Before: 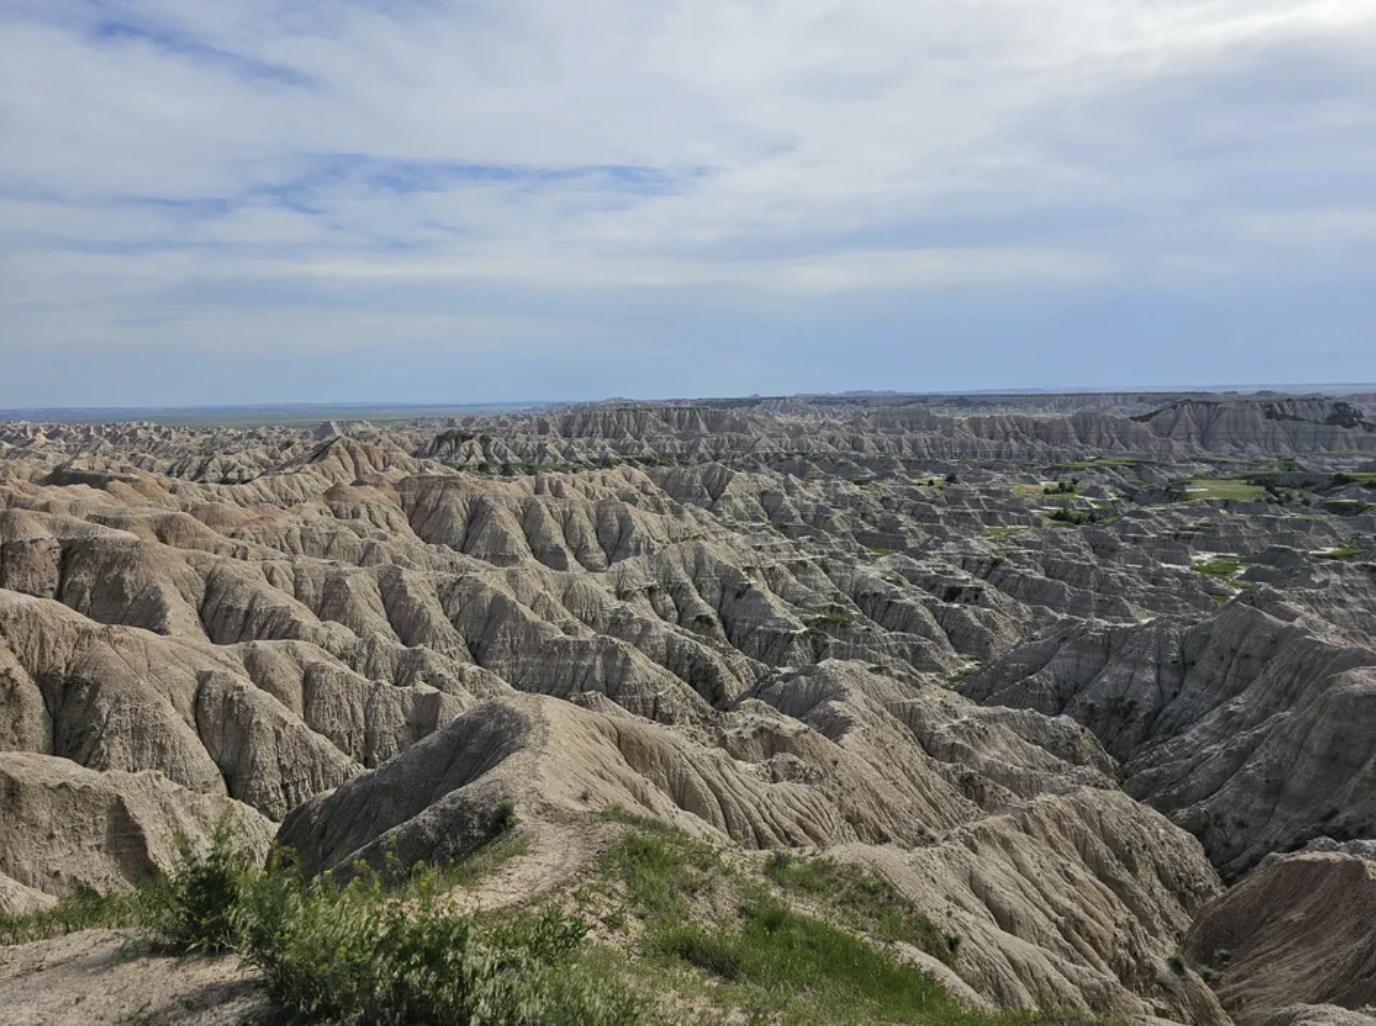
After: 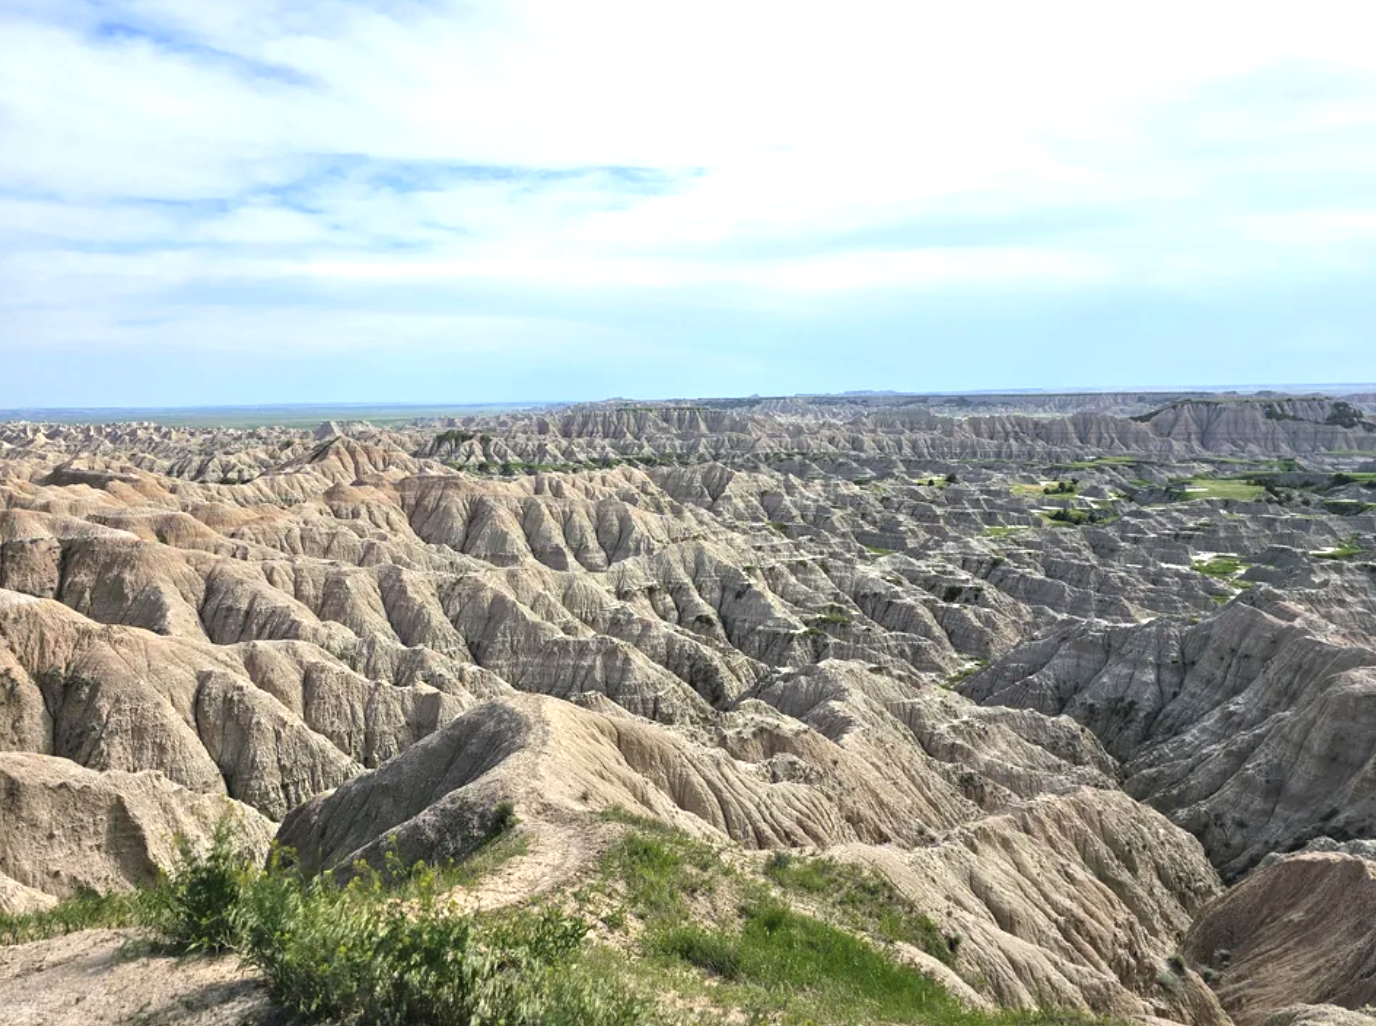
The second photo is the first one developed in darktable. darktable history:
exposure: exposure 1 EV, compensate highlight preservation false
contrast brightness saturation: saturation -0.048
